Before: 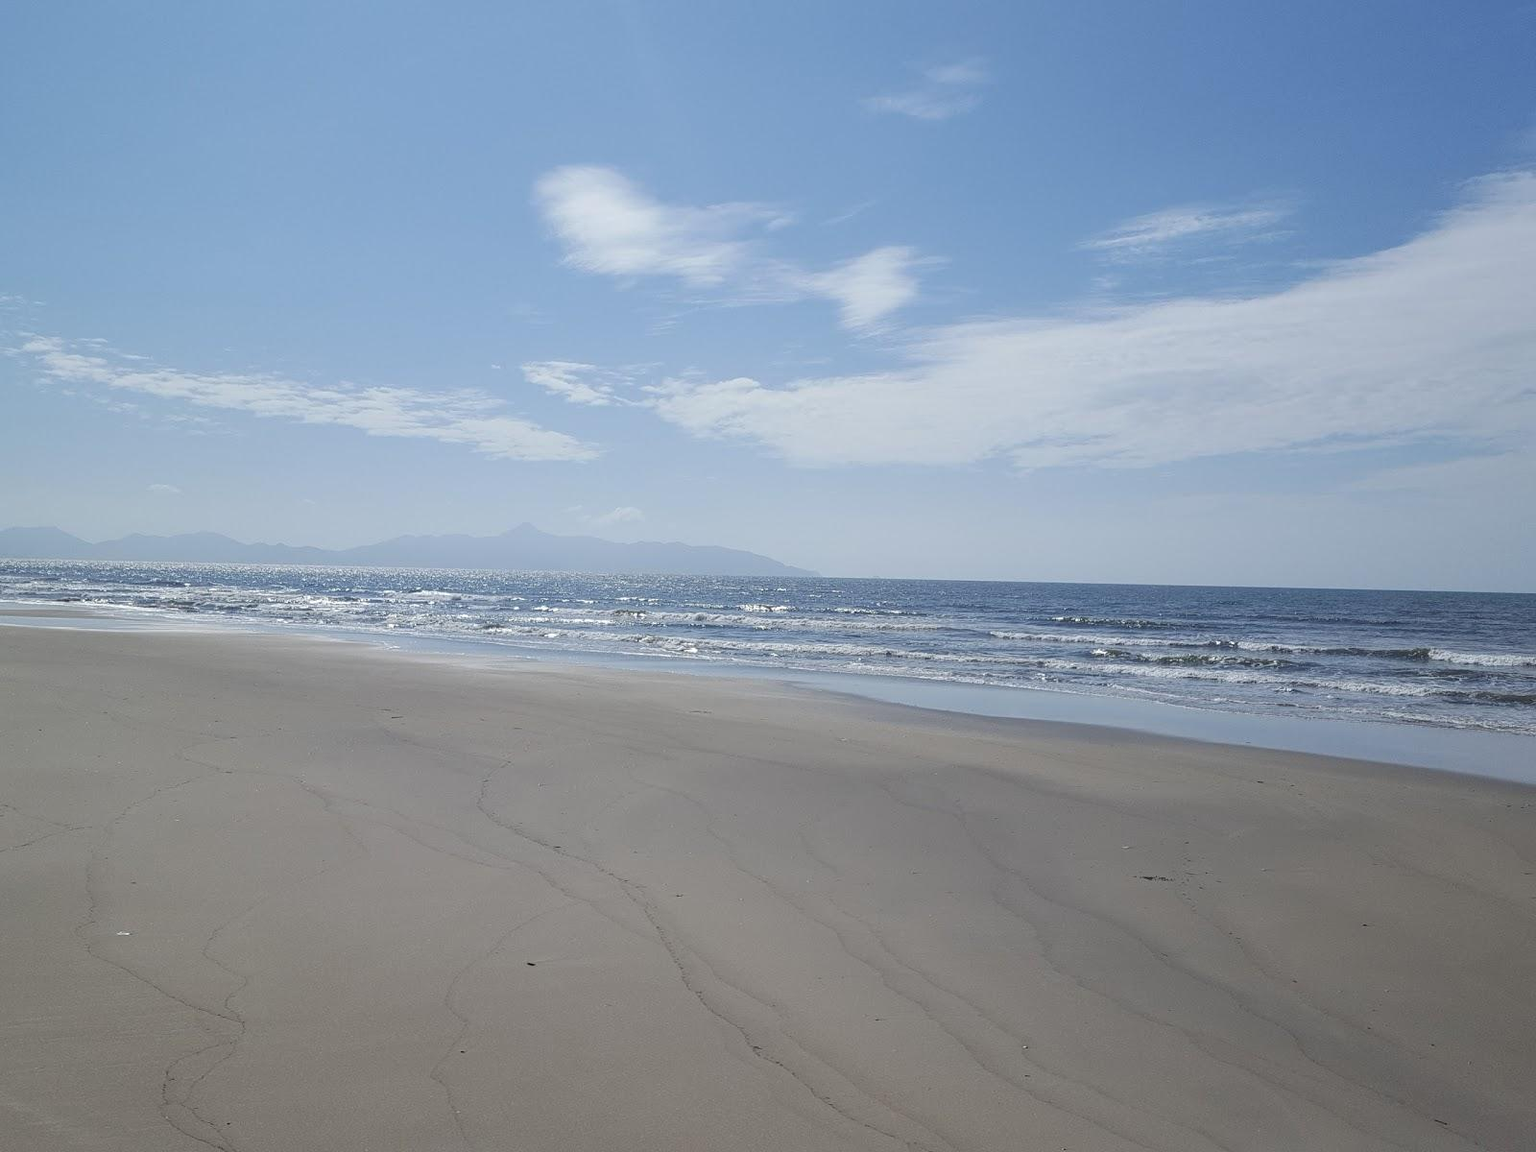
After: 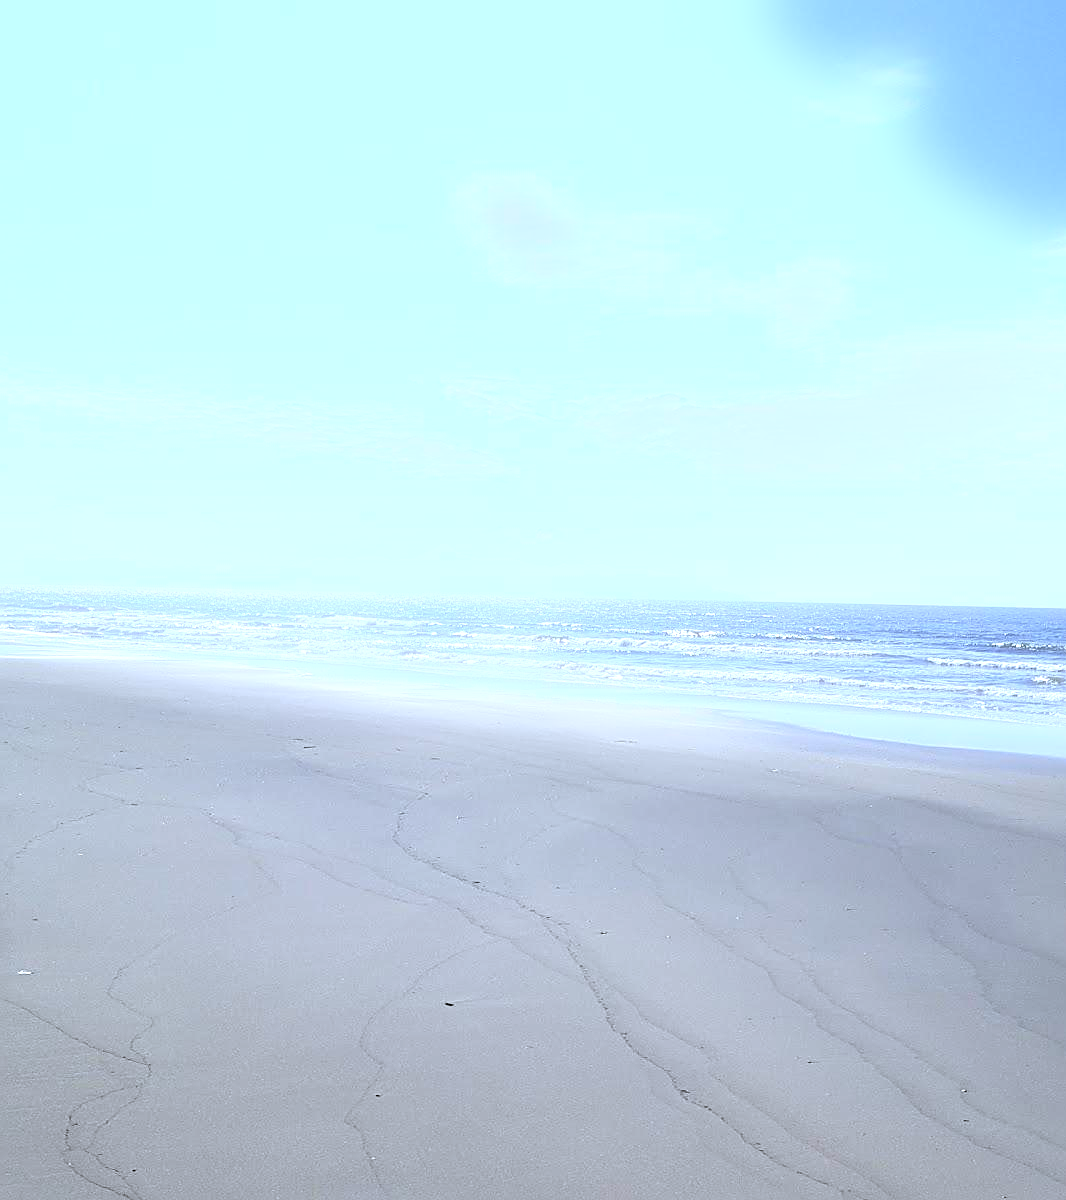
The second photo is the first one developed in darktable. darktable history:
crop and rotate: left 6.617%, right 26.717%
sharpen: on, module defaults
white balance: red 0.926, green 1.003, blue 1.133
exposure: black level correction -0.002, exposure 1.115 EV, compensate highlight preservation false
bloom: size 5%, threshold 95%, strength 15%
